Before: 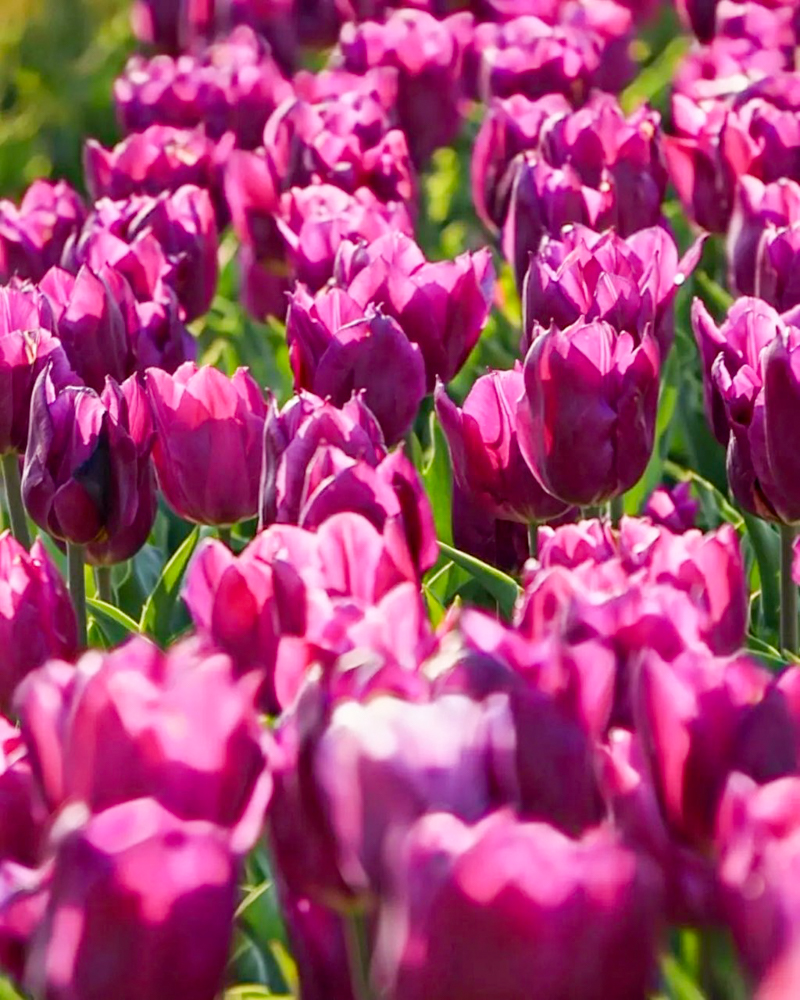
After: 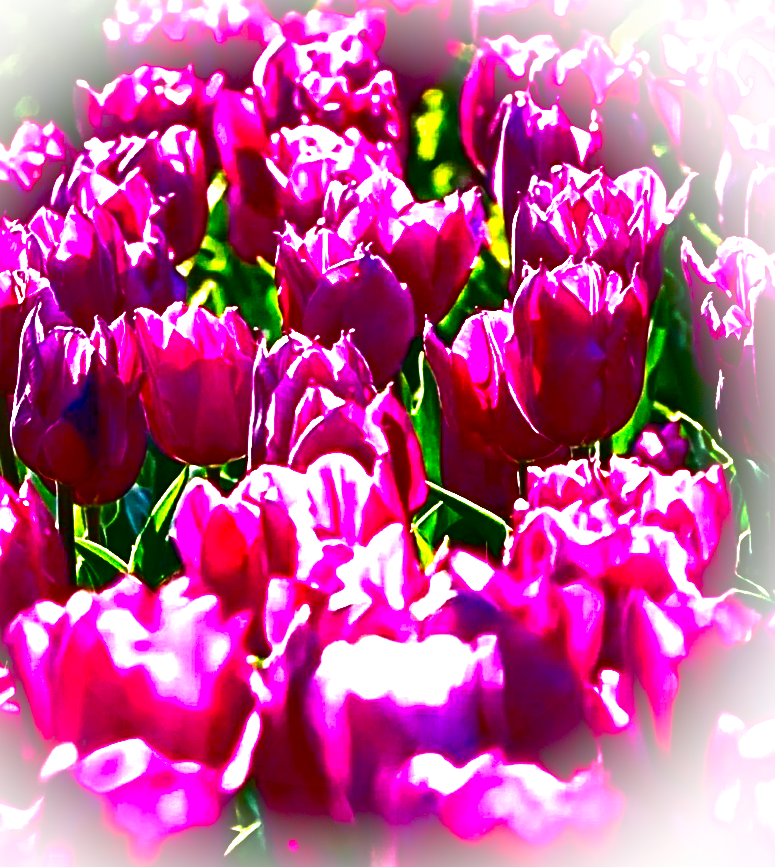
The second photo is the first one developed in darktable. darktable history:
exposure: black level correction 0.001, exposure 1.399 EV, compensate highlight preservation false
sharpen: radius 3.734, amount 0.935
tone equalizer: -8 EV 0.223 EV, -7 EV 0.397 EV, -6 EV 0.416 EV, -5 EV 0.217 EV, -3 EV -0.254 EV, -2 EV -0.42 EV, -1 EV -0.429 EV, +0 EV -0.244 EV, mask exposure compensation -0.495 EV
contrast brightness saturation: brightness -0.999, saturation 0.983
crop: left 1.43%, top 6.089%, right 1.675%, bottom 7.206%
vignetting: brightness 0.985, saturation -0.489, center (-0.148, 0.014), dithering 8-bit output, unbound false
color correction: highlights a* -0.837, highlights b* -9.48
